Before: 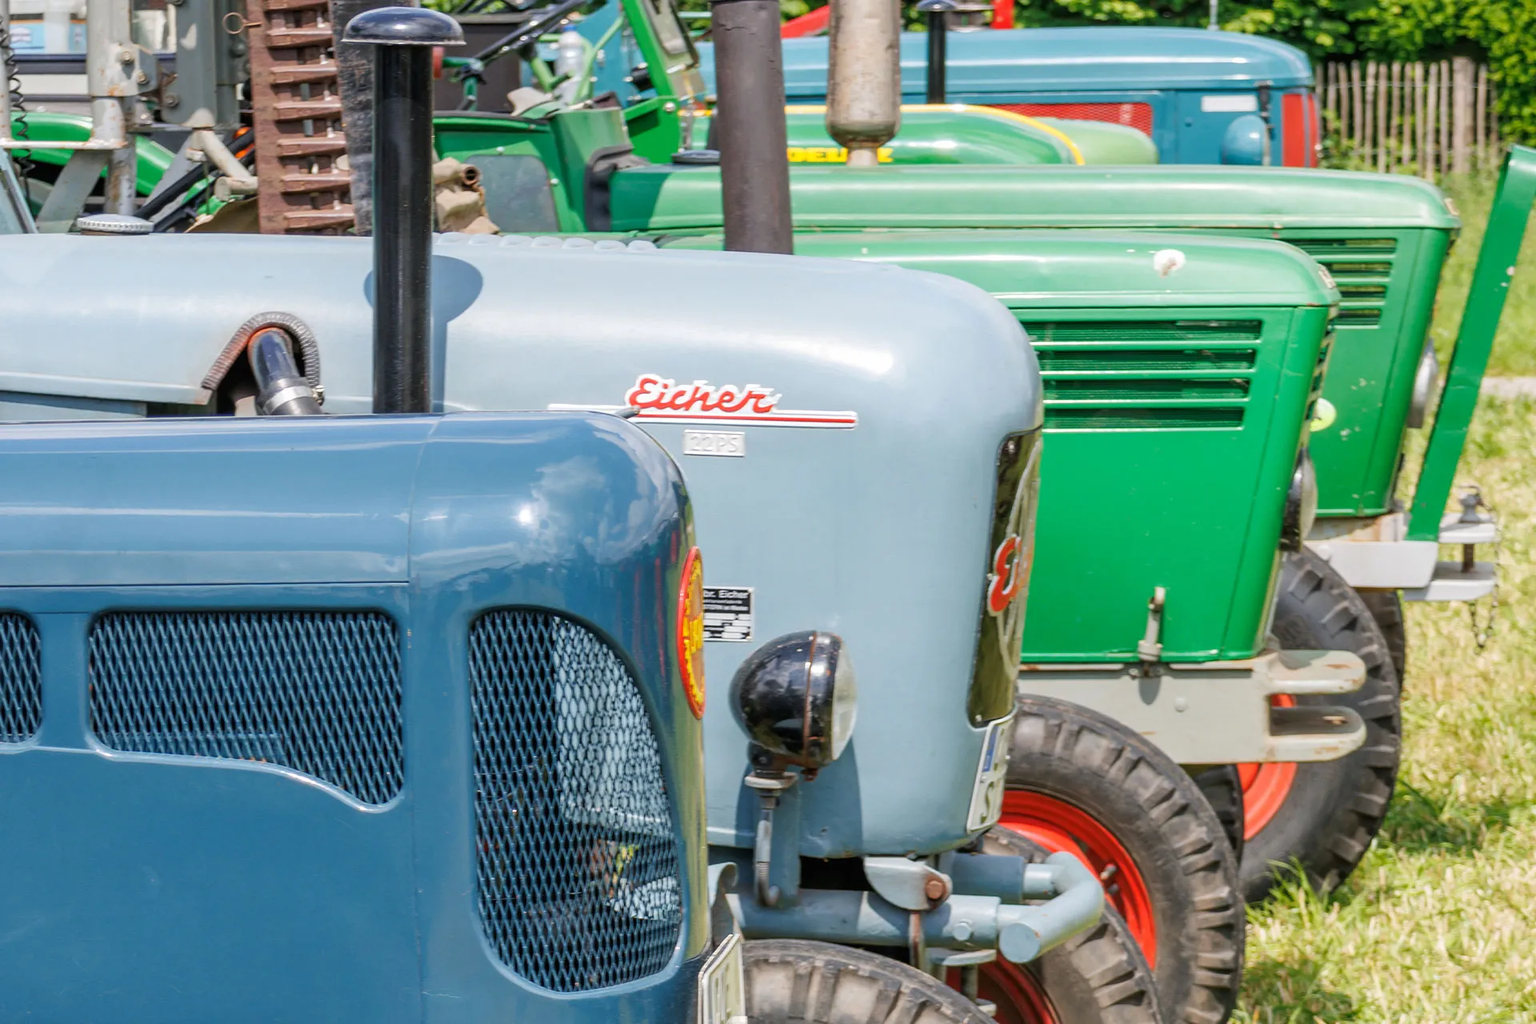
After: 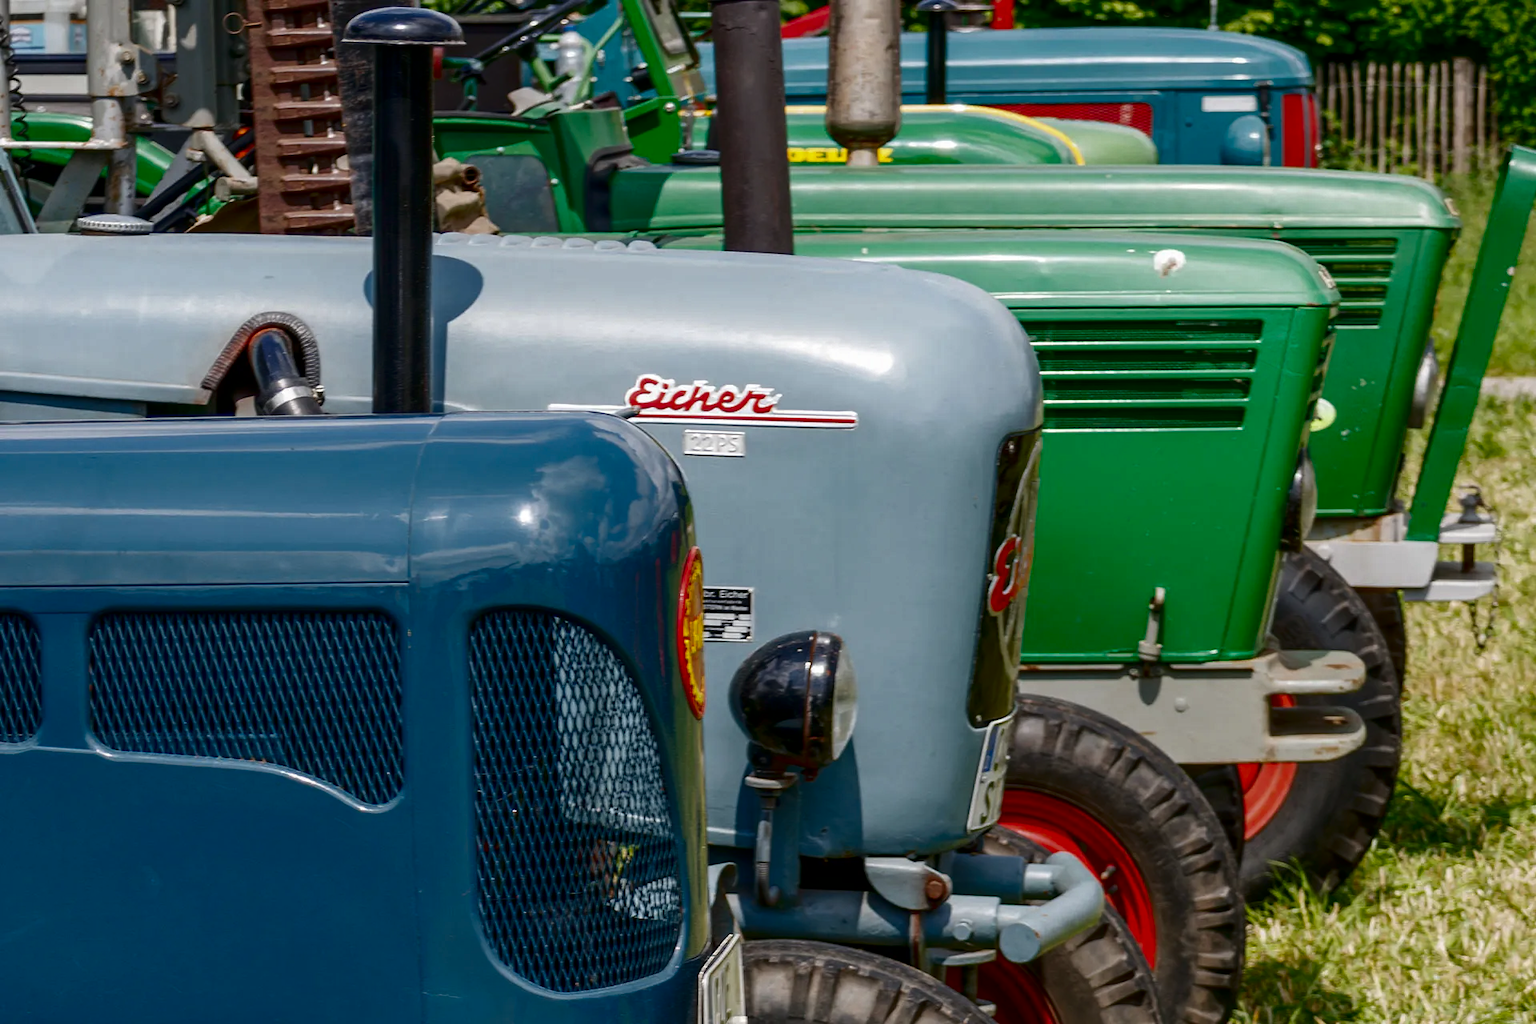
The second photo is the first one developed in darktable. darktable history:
contrast brightness saturation: brightness -0.515
